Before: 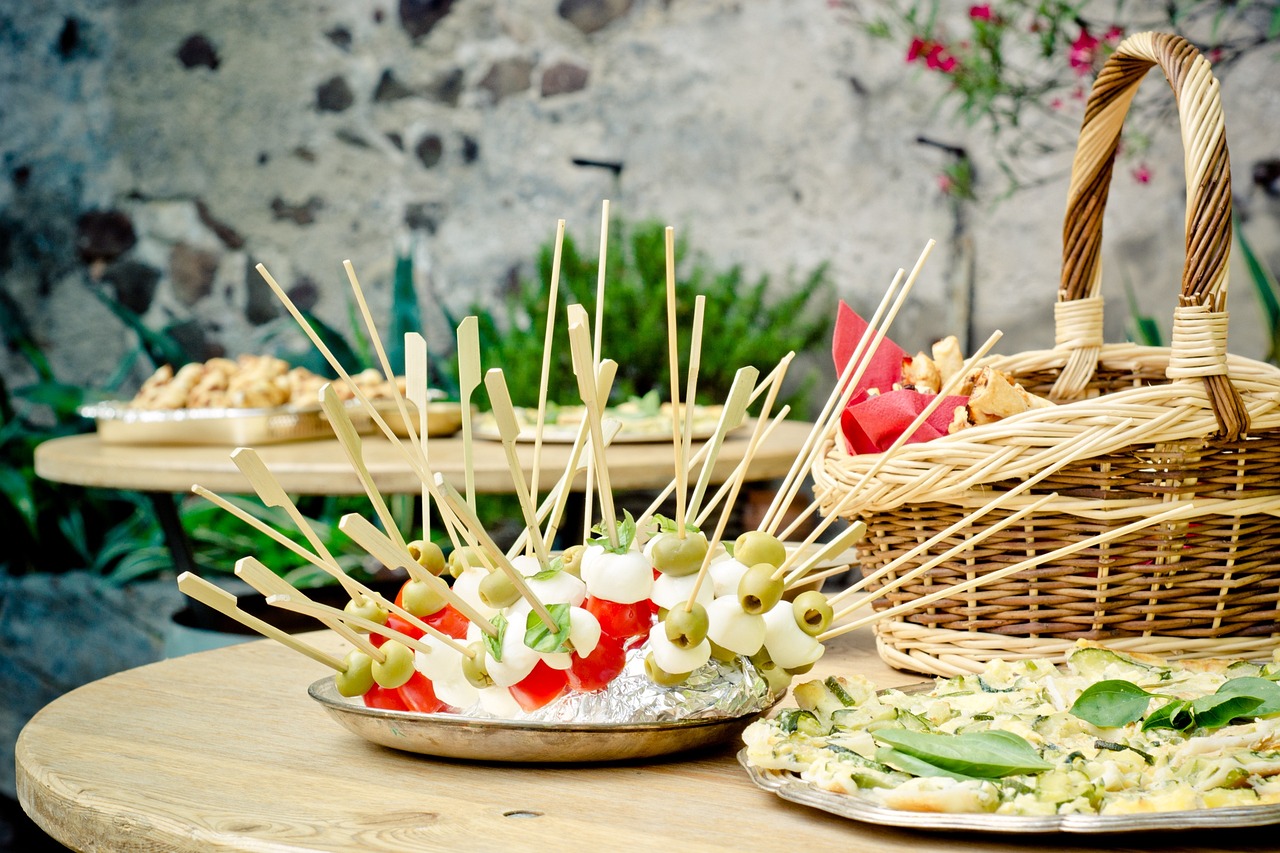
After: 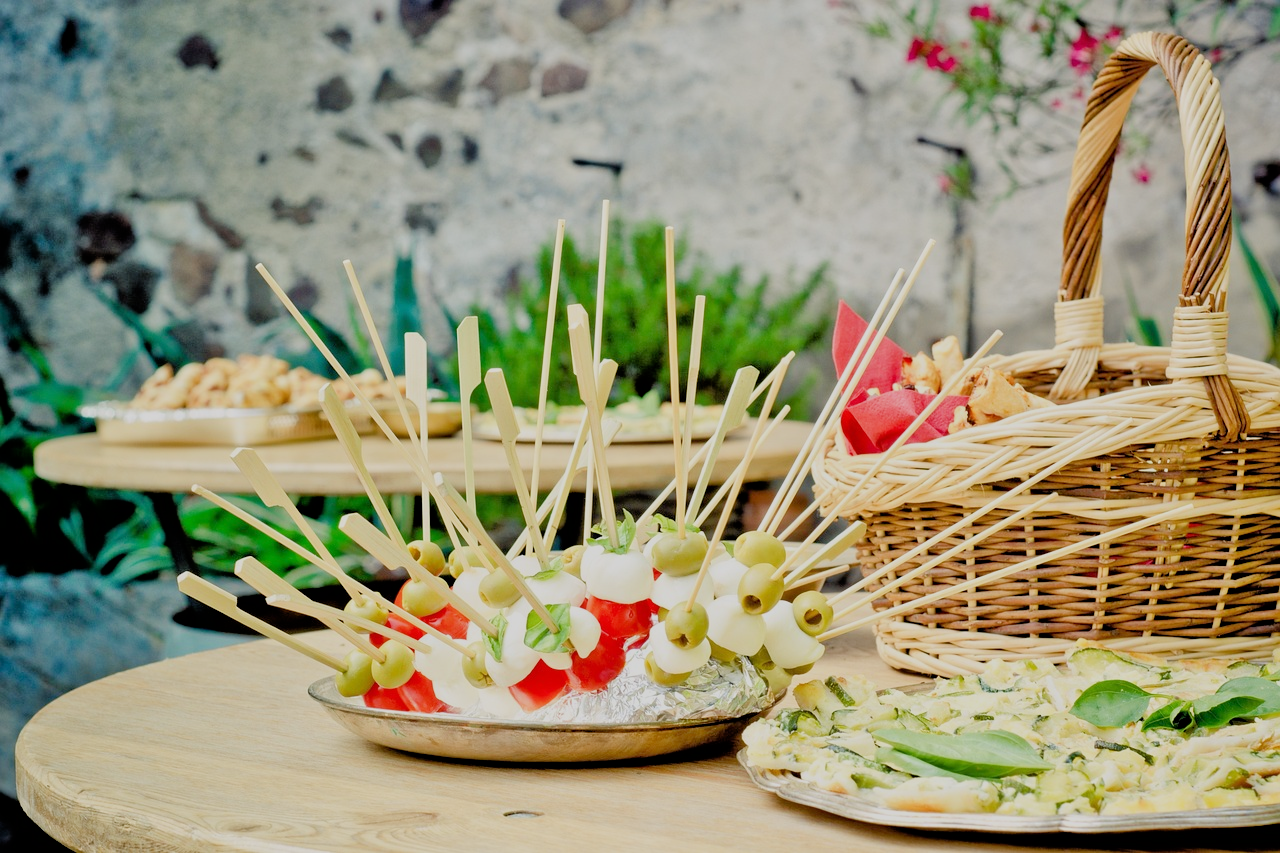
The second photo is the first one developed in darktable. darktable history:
tone equalizer: -7 EV 0.152 EV, -6 EV 0.575 EV, -5 EV 1.13 EV, -4 EV 1.34 EV, -3 EV 1.13 EV, -2 EV 0.6 EV, -1 EV 0.162 EV
filmic rgb: black relative exposure -7.65 EV, white relative exposure 4.56 EV, threshold 3.05 EV, hardness 3.61, enable highlight reconstruction true
